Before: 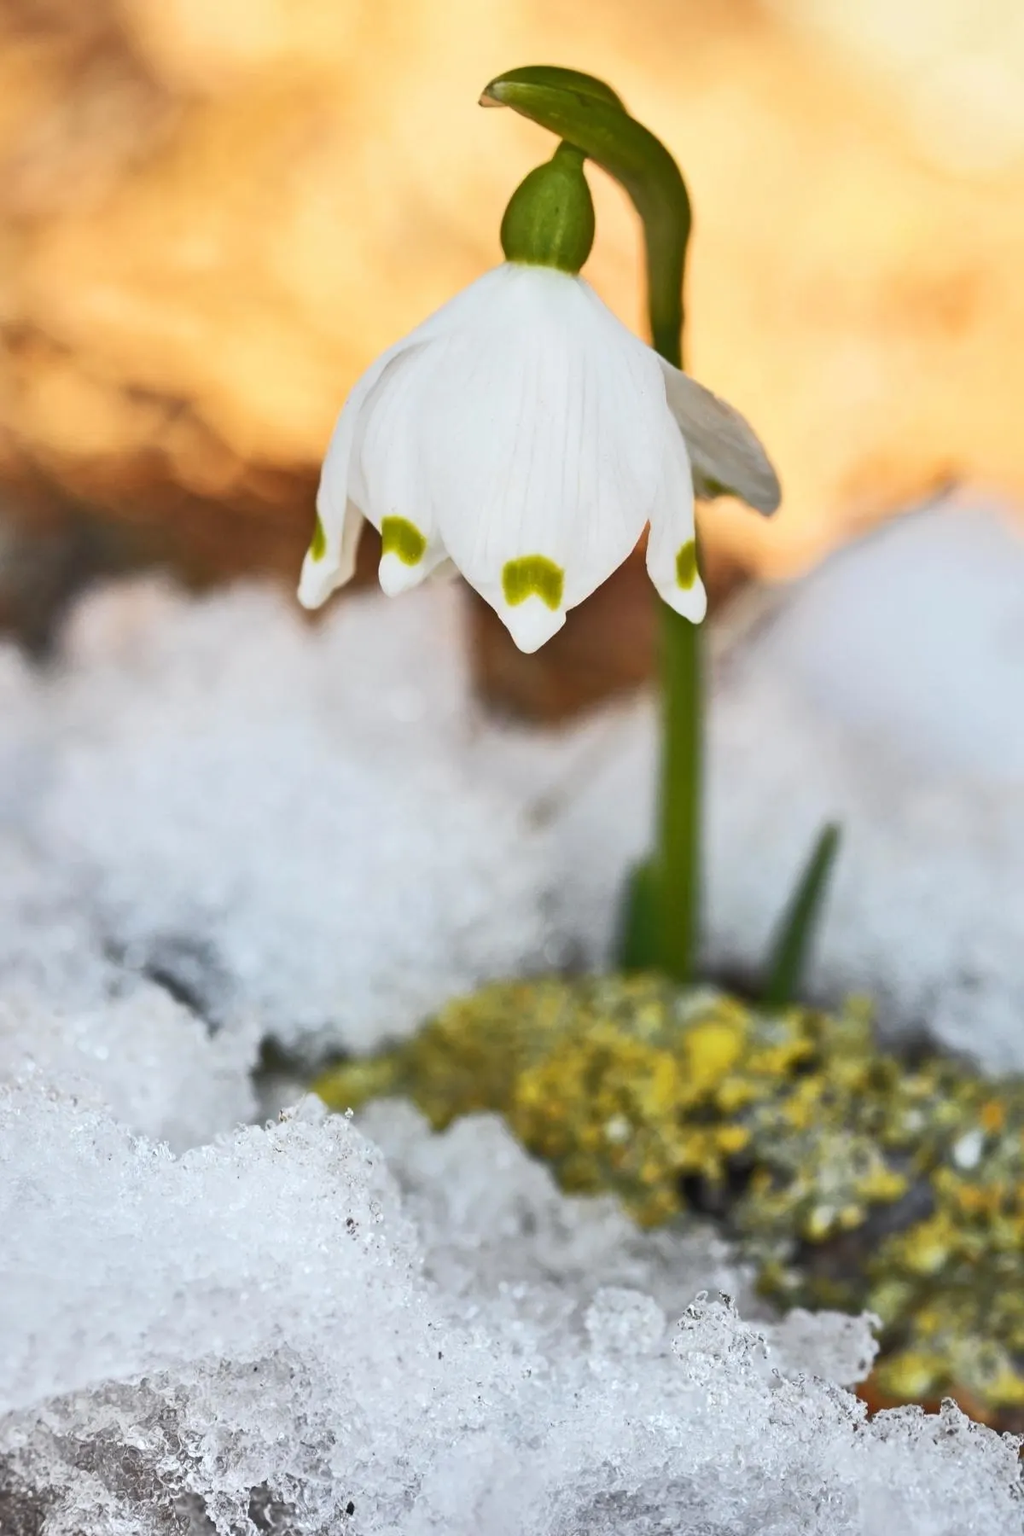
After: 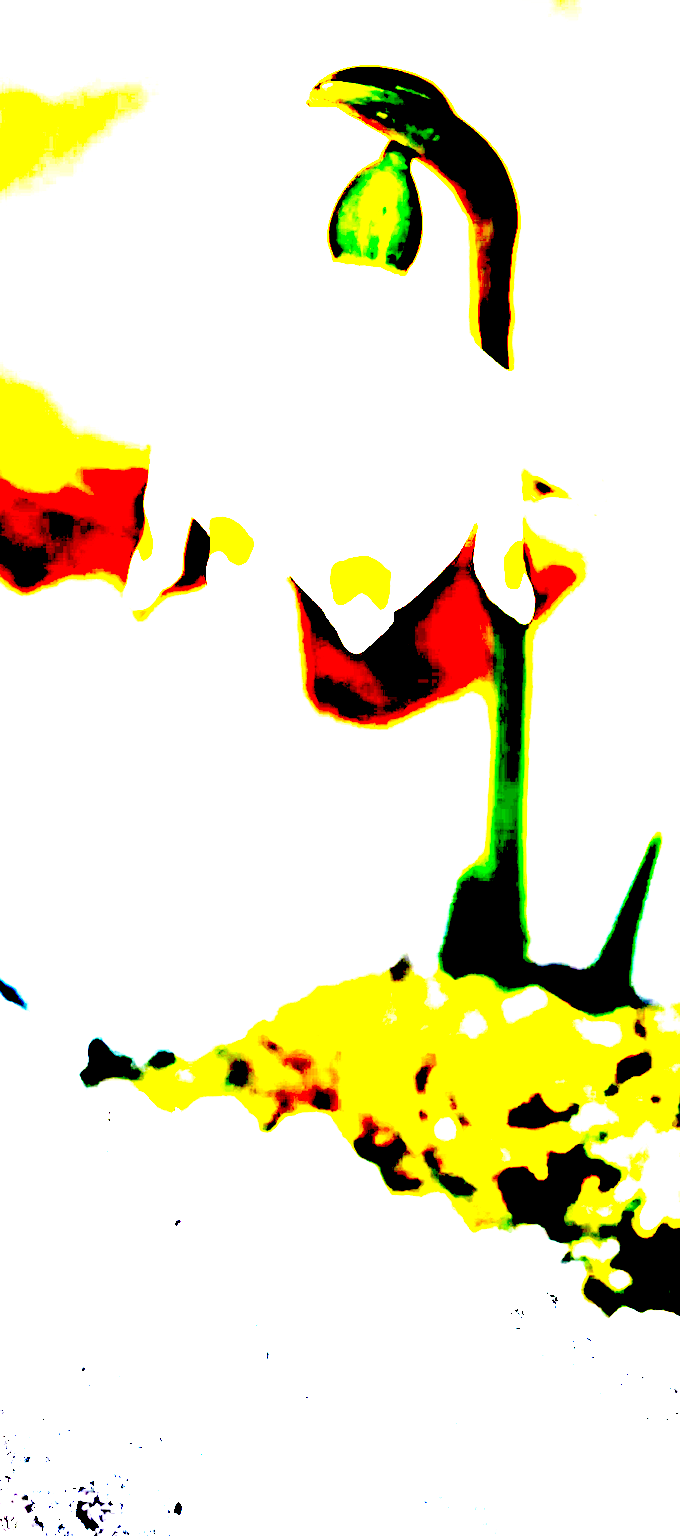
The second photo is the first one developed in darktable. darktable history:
local contrast: highlights 100%, shadows 100%, detail 120%, midtone range 0.2
crop: left 16.899%, right 16.556%
exposure: black level correction 0.1, exposure 3 EV, compensate highlight preservation false
